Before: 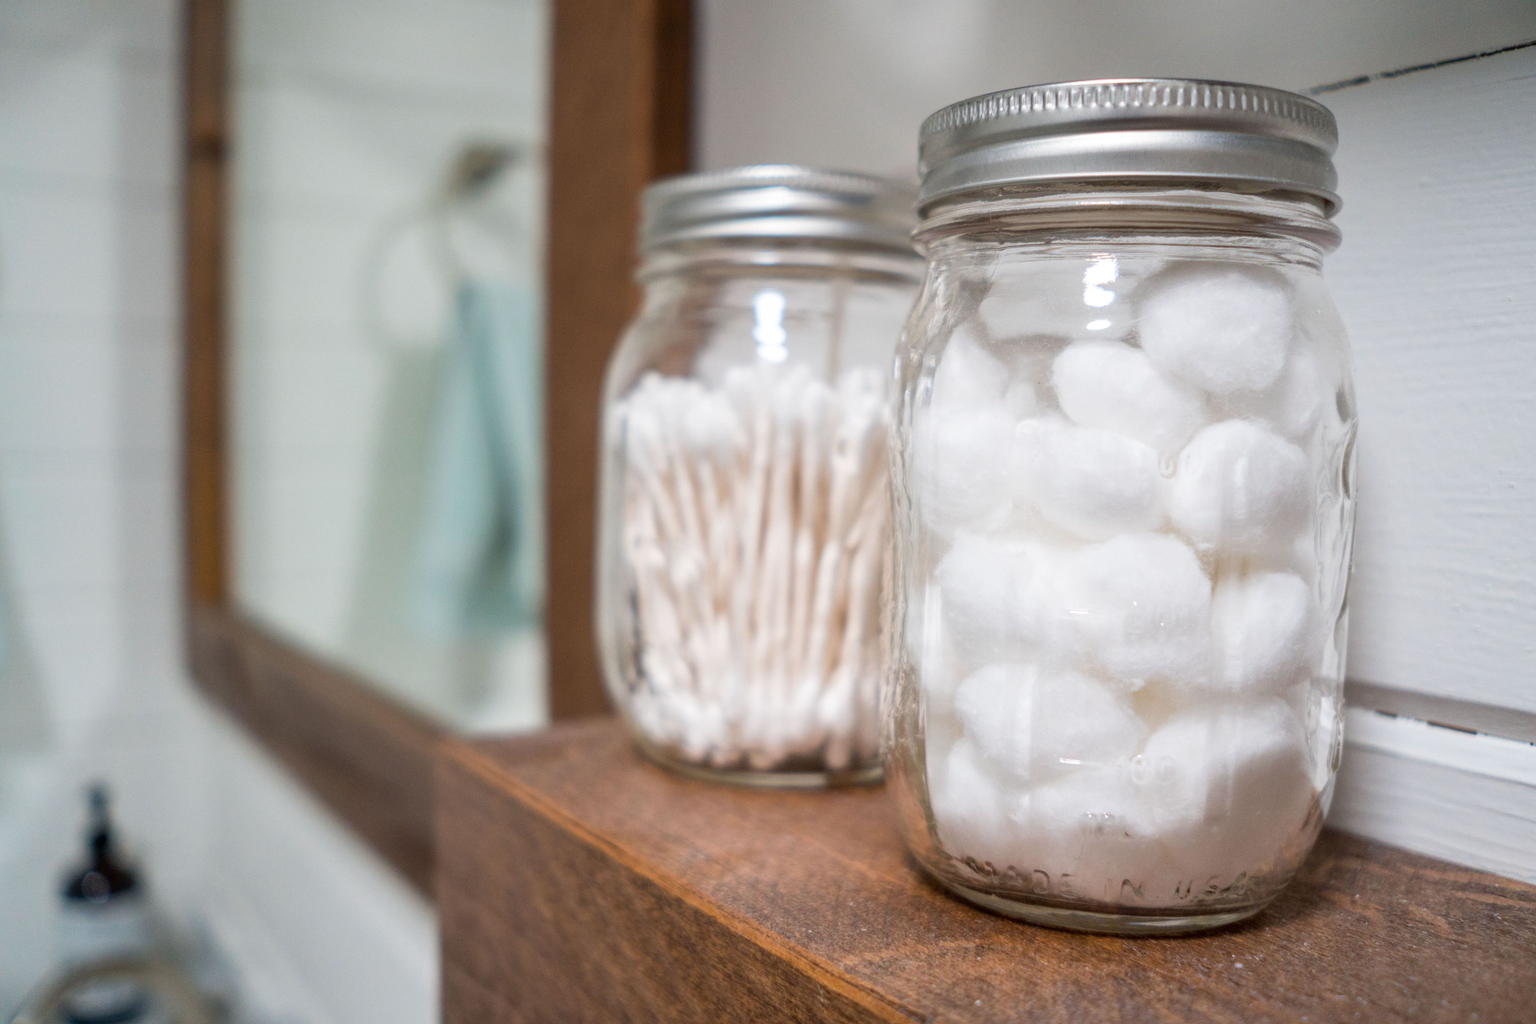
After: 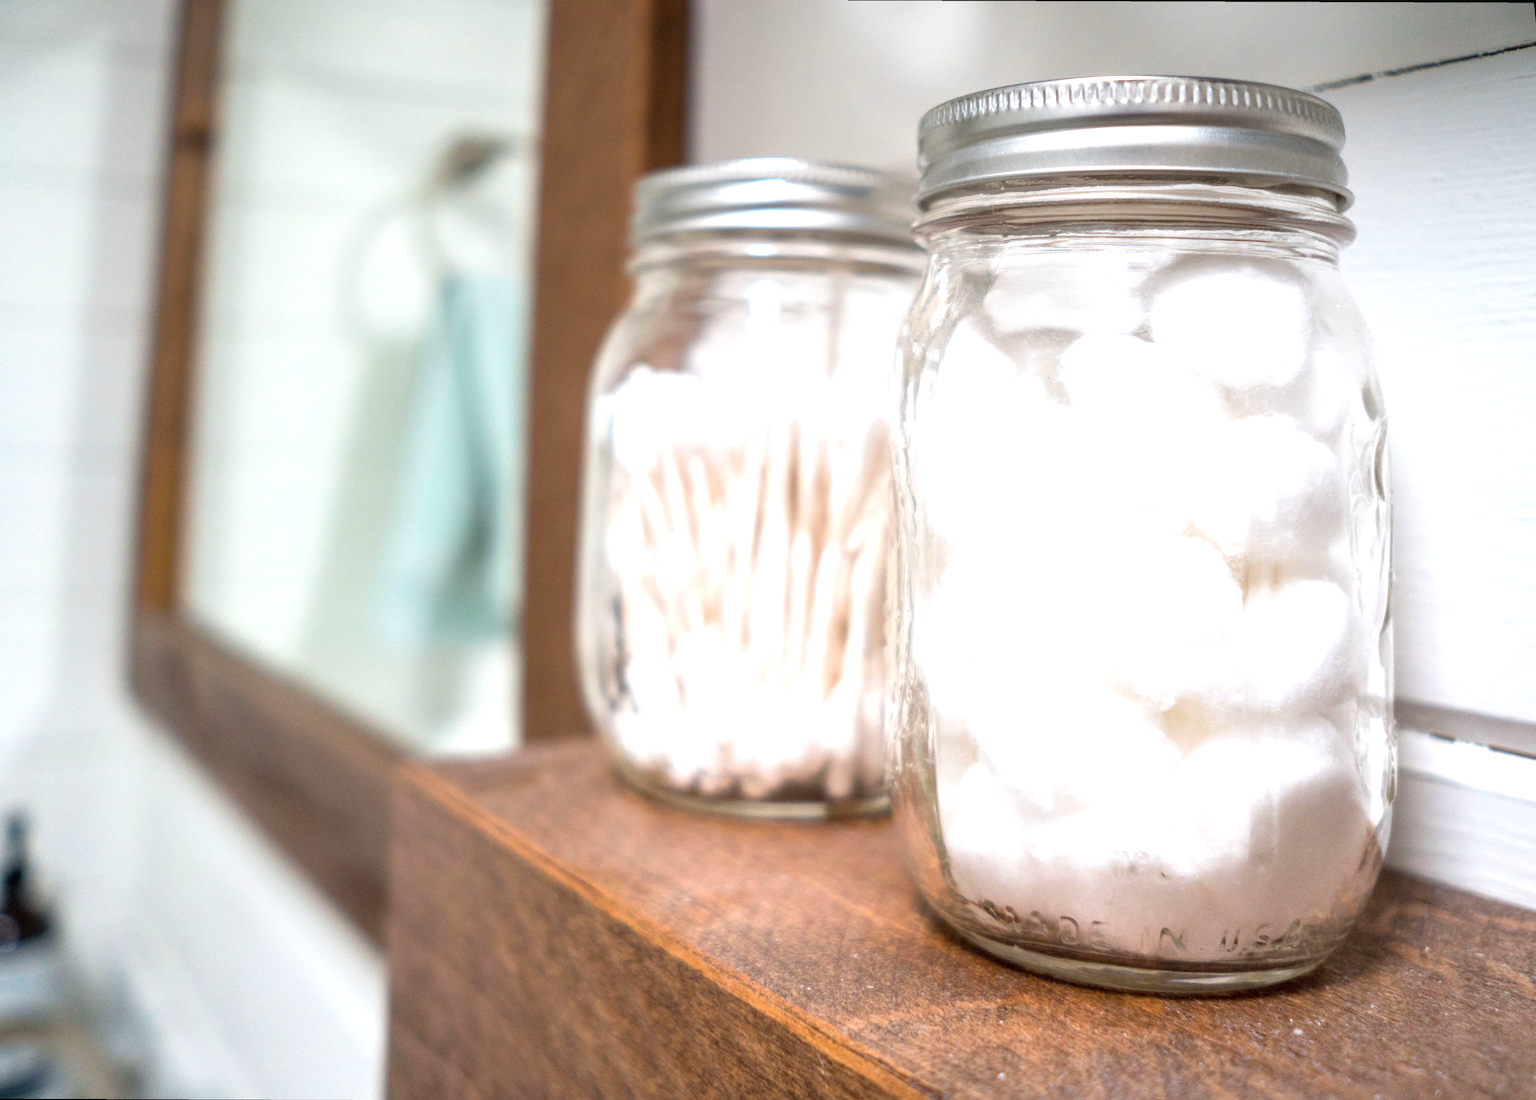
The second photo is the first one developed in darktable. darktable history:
exposure: exposure 0.781 EV, compensate highlight preservation false
rotate and perspective: rotation 0.215°, lens shift (vertical) -0.139, crop left 0.069, crop right 0.939, crop top 0.002, crop bottom 0.996
